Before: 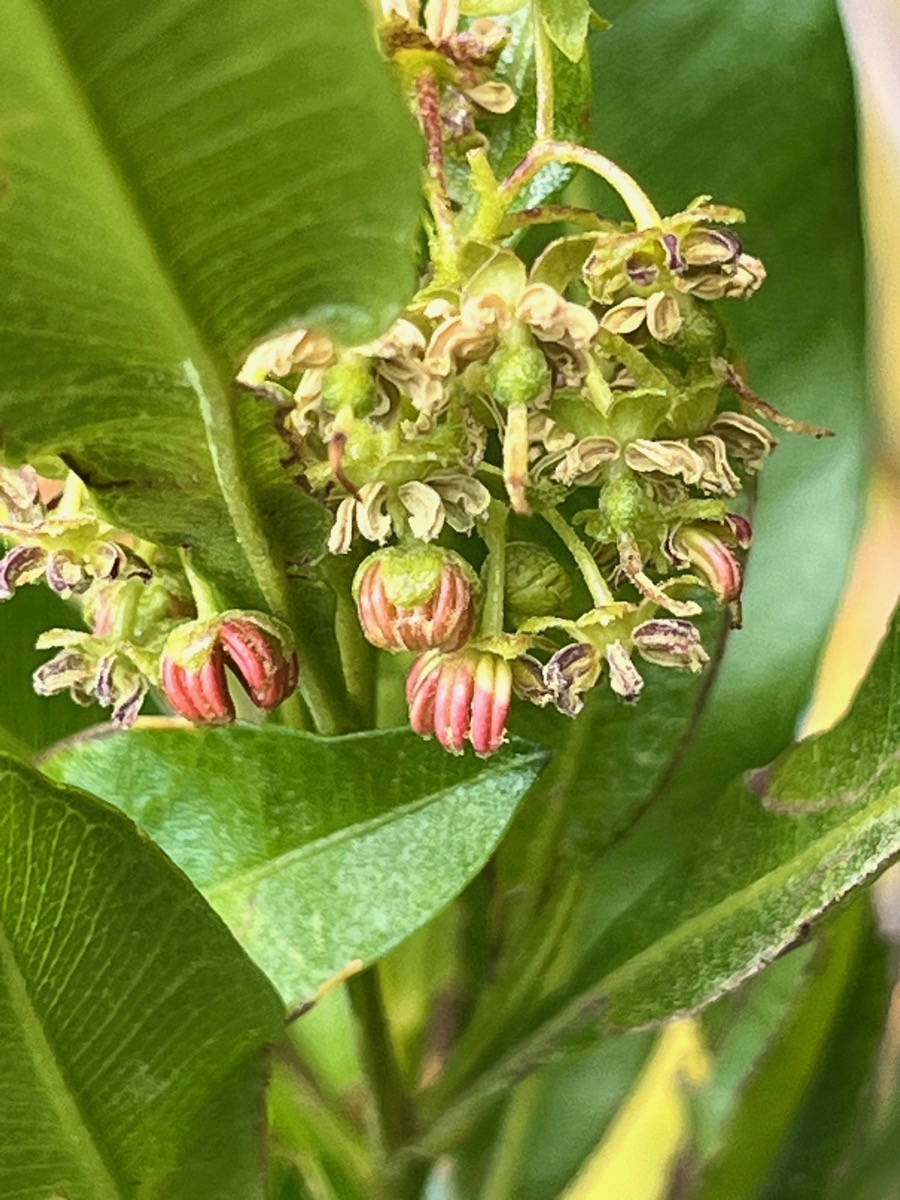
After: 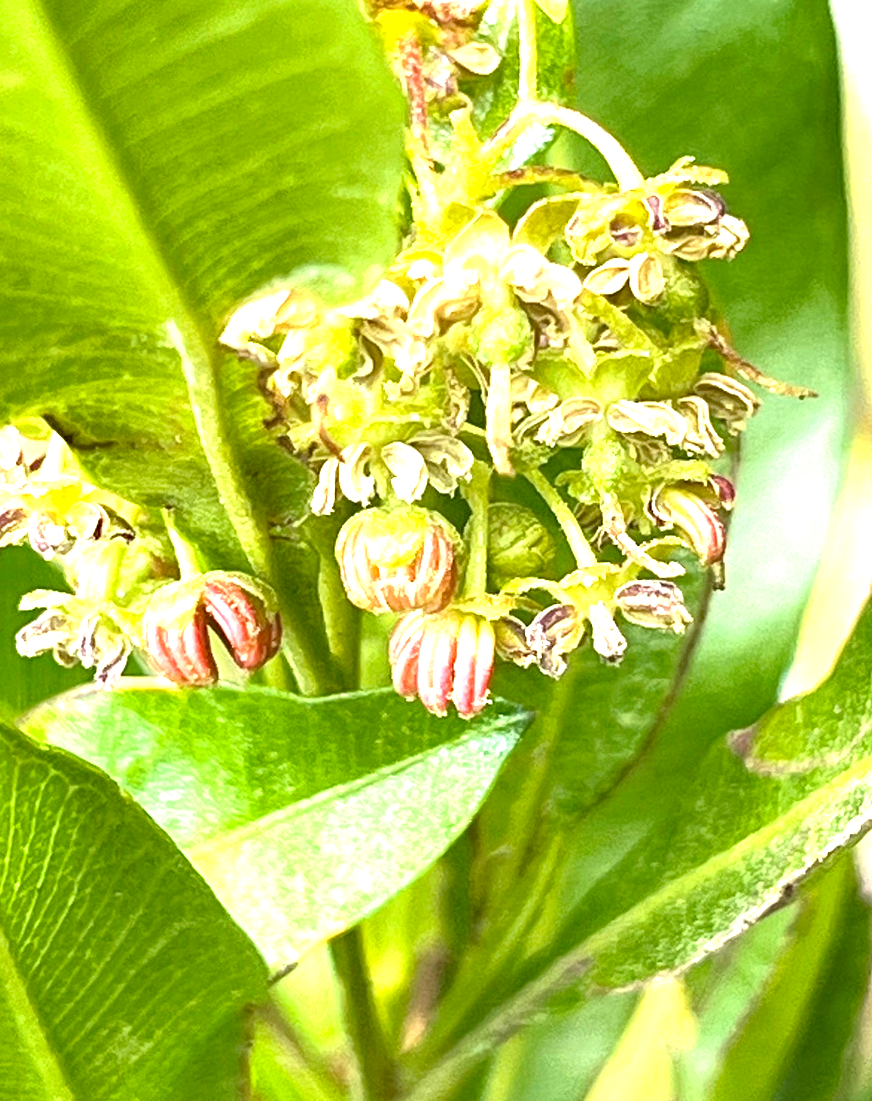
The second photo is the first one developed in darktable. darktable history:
exposure: black level correction 0, exposure 1.45 EV, compensate exposure bias true, compensate highlight preservation false
crop: left 1.964%, top 3.251%, right 1.122%, bottom 4.933%
